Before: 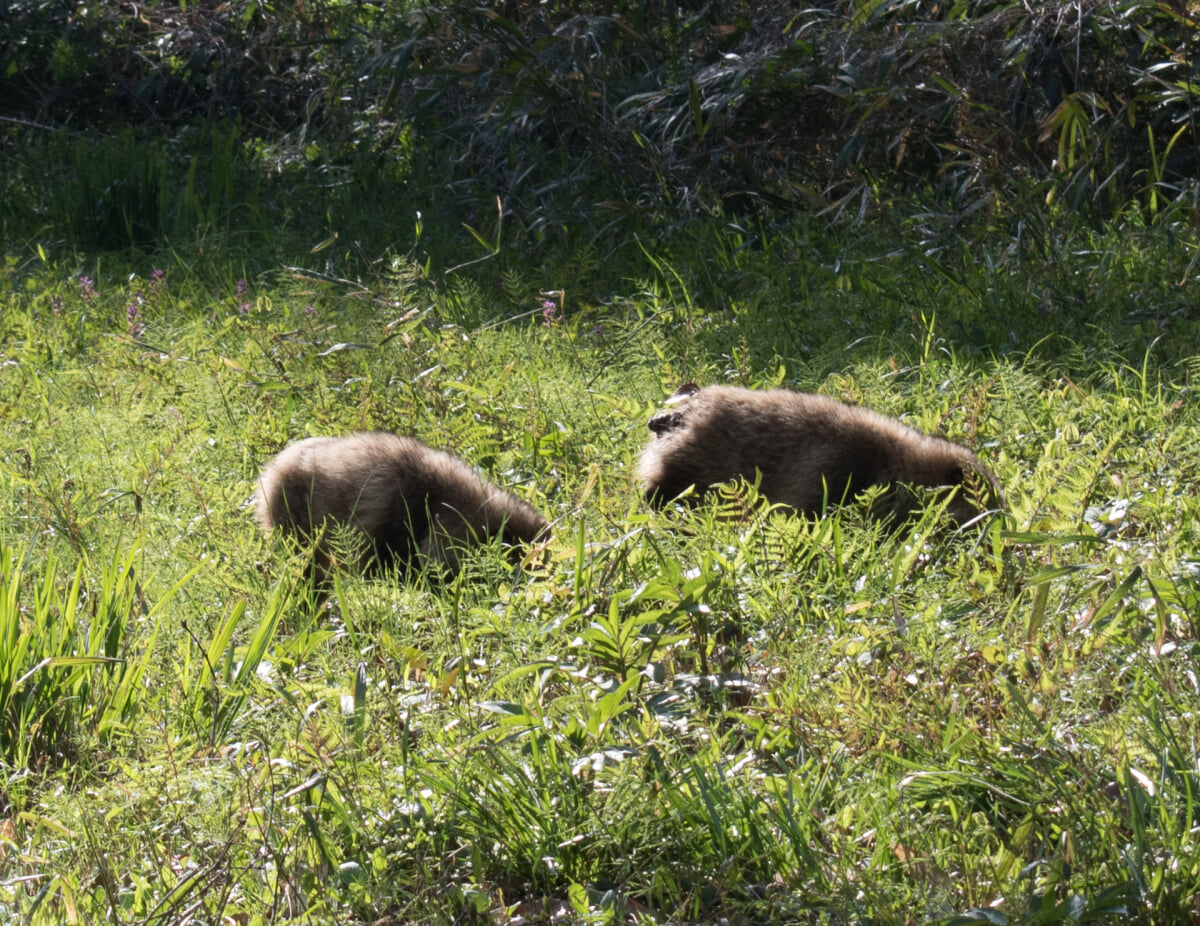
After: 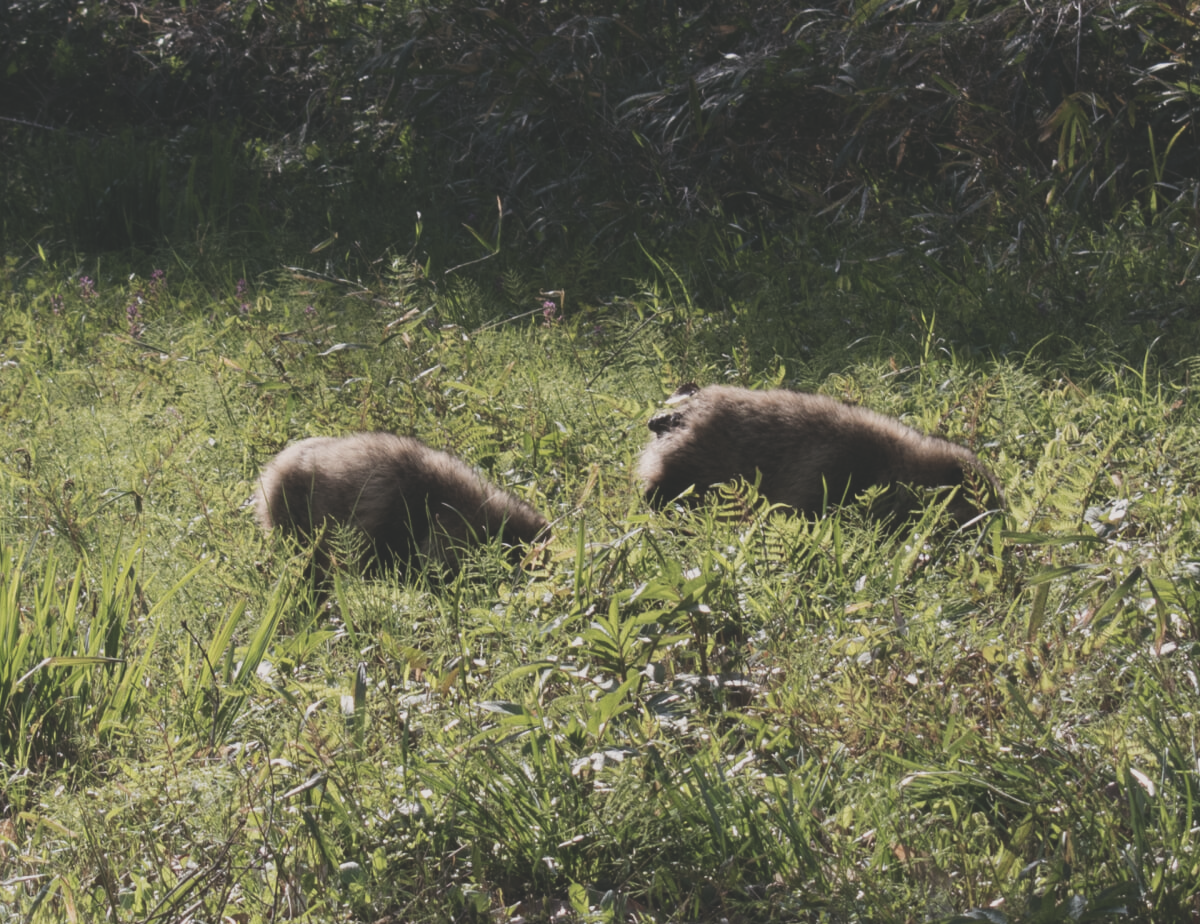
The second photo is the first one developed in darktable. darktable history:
exposure: black level correction -0.036, exposure -0.497 EV, compensate highlight preservation false
crop: top 0.05%, bottom 0.098%
contrast brightness saturation: contrast 0.06, brightness -0.01, saturation -0.23
color balance: lift [1, 0.998, 1.001, 1.002], gamma [1, 1.02, 1, 0.98], gain [1, 1.02, 1.003, 0.98]
